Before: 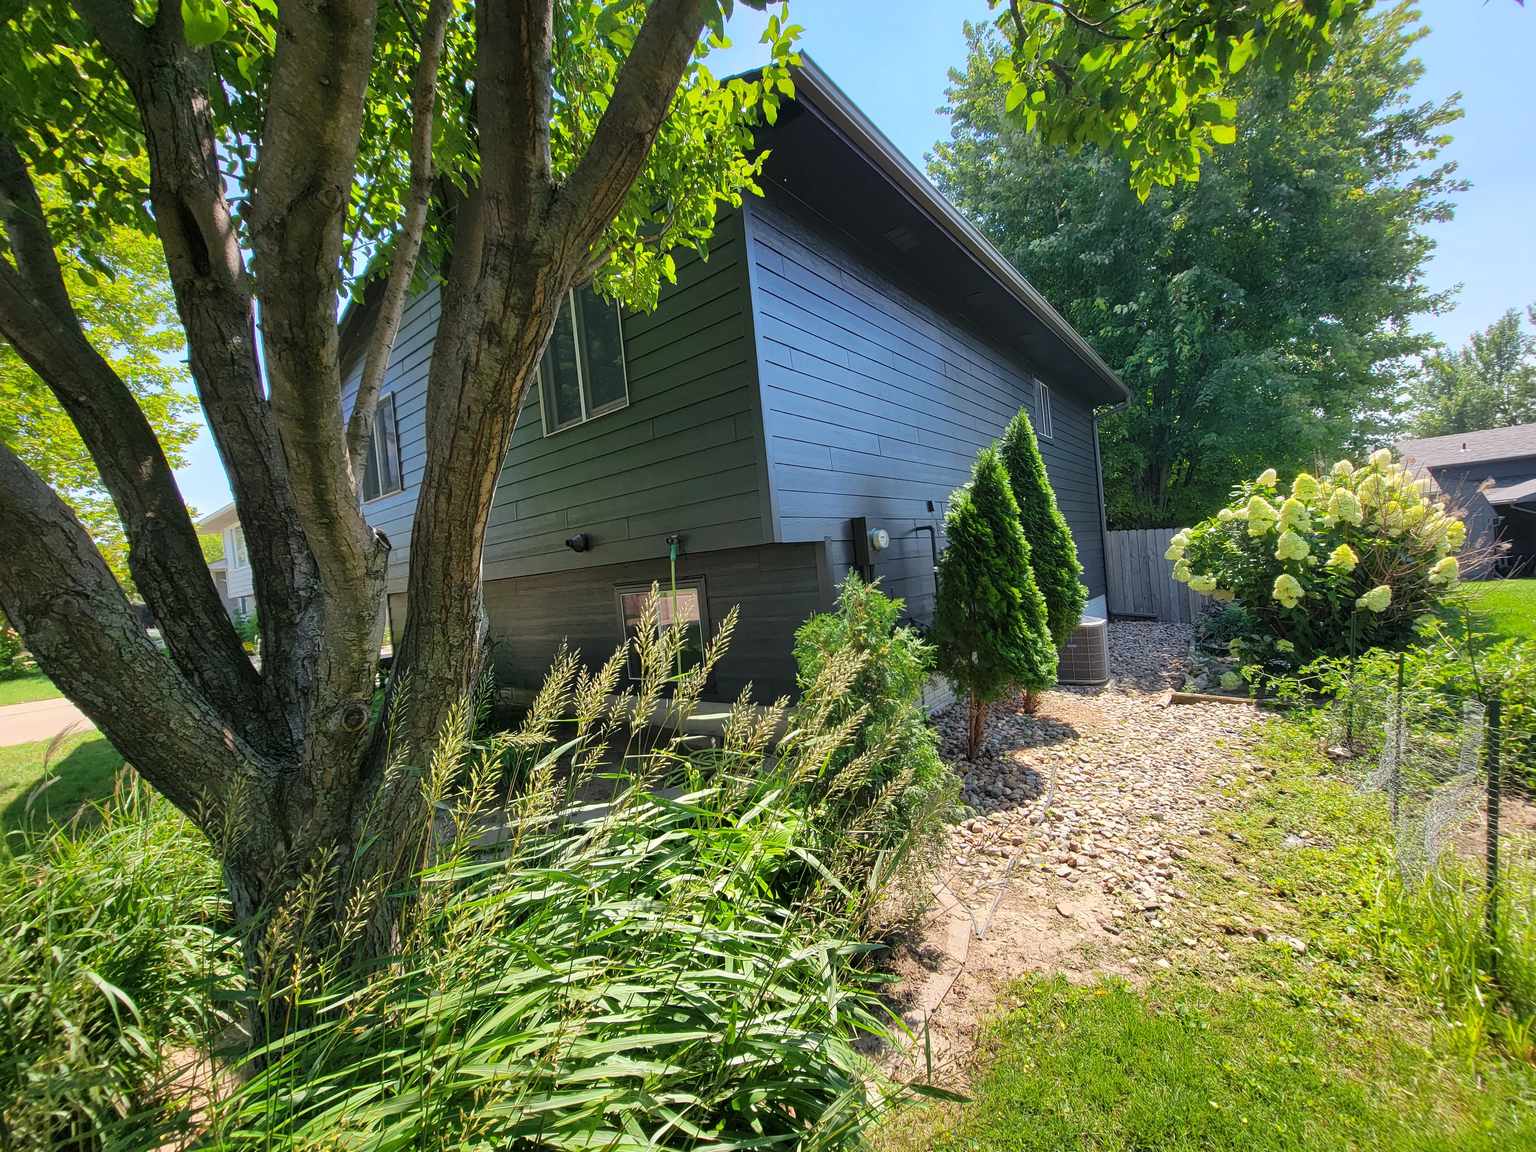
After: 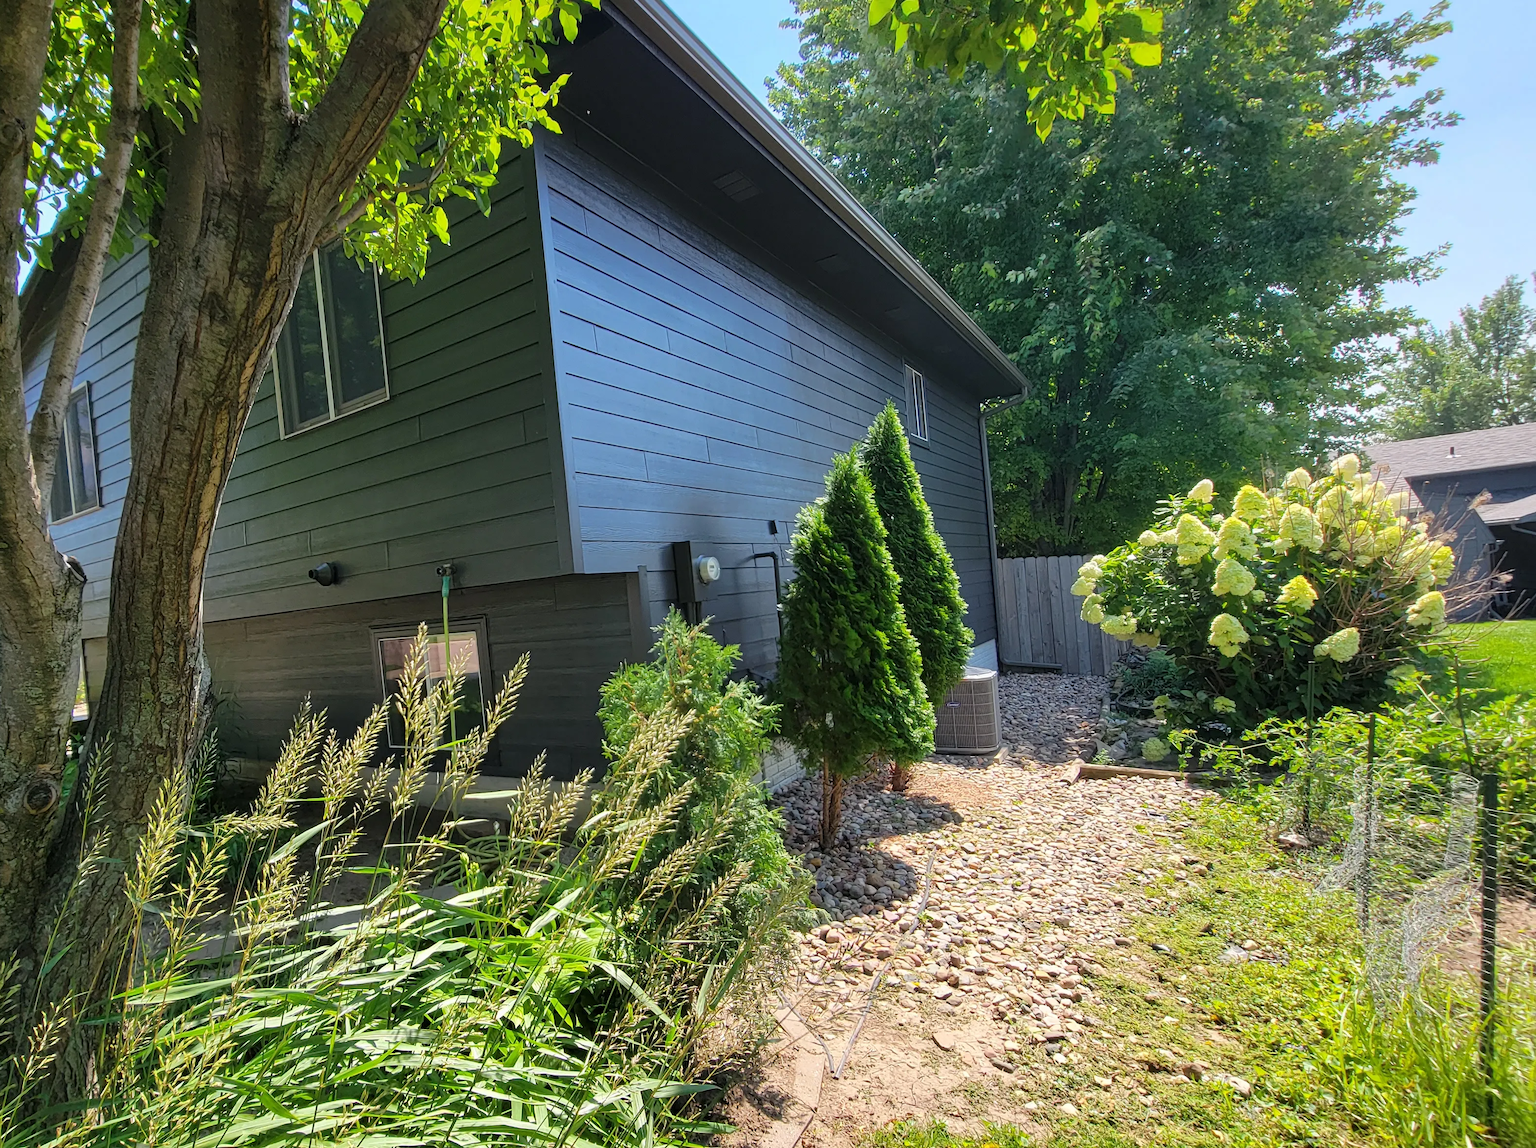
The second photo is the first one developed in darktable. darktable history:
crop and rotate: left 21.07%, top 8.059%, right 0.344%, bottom 13.601%
